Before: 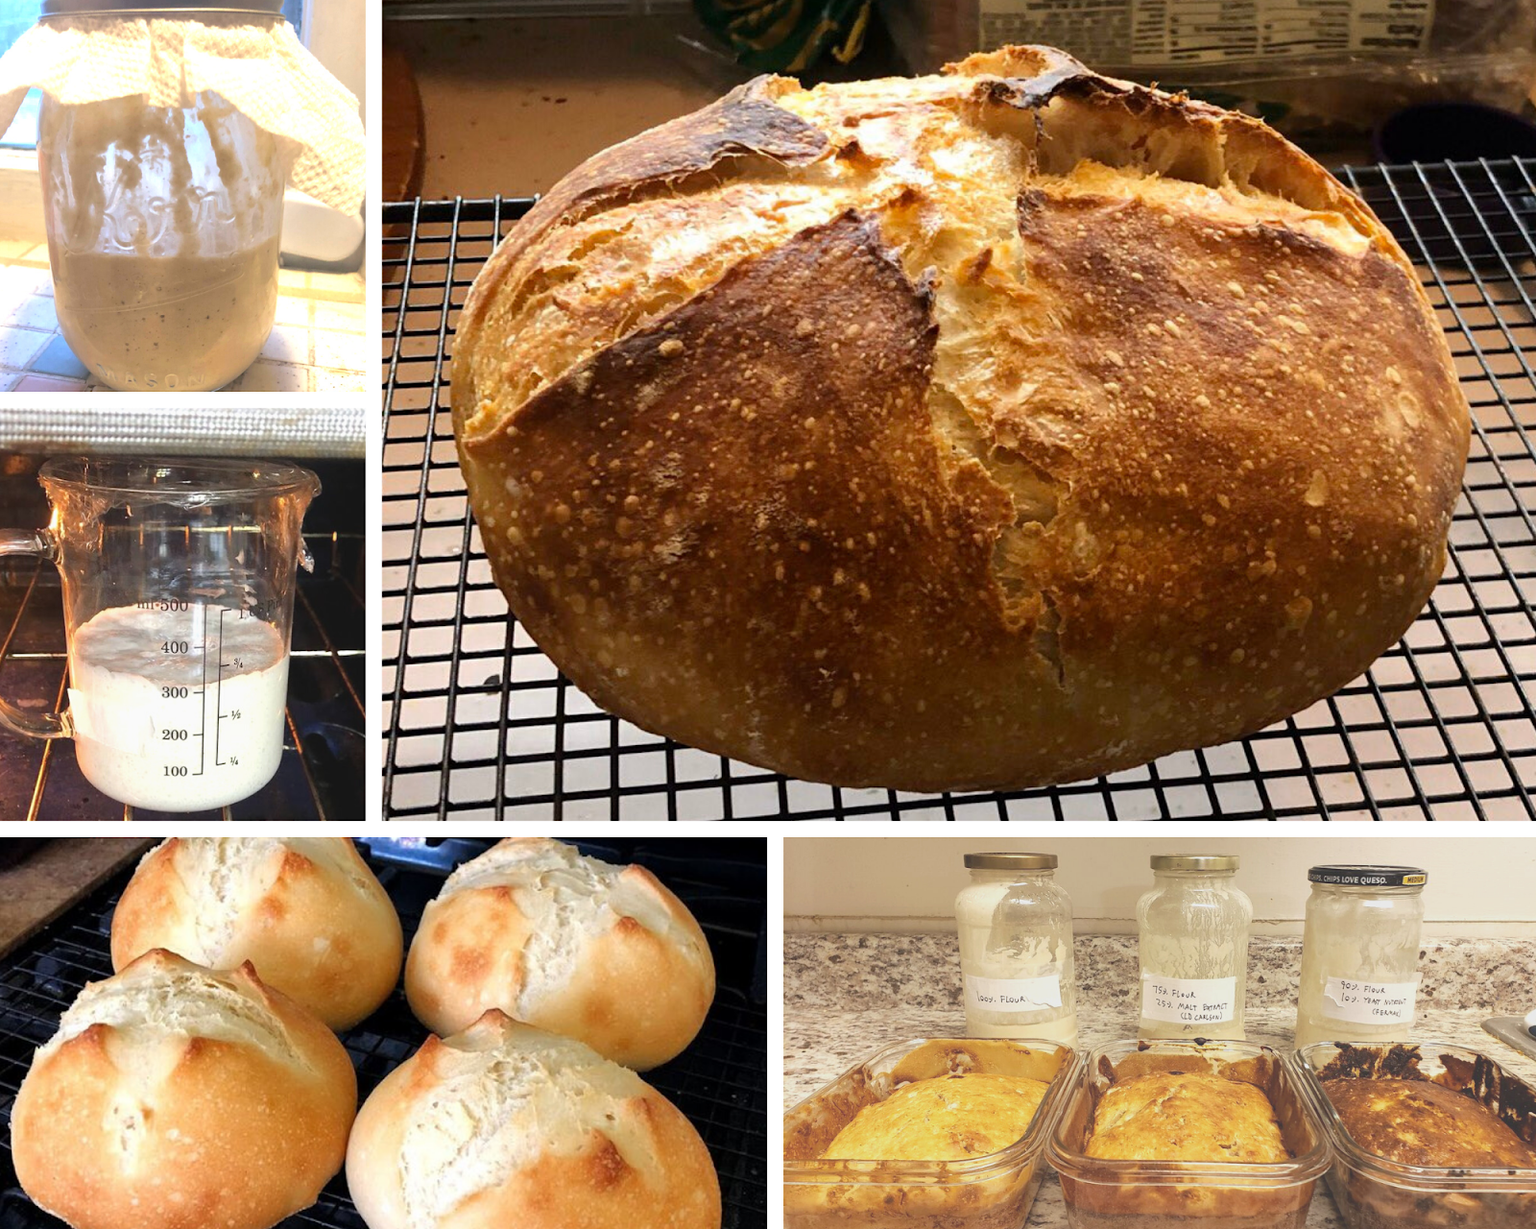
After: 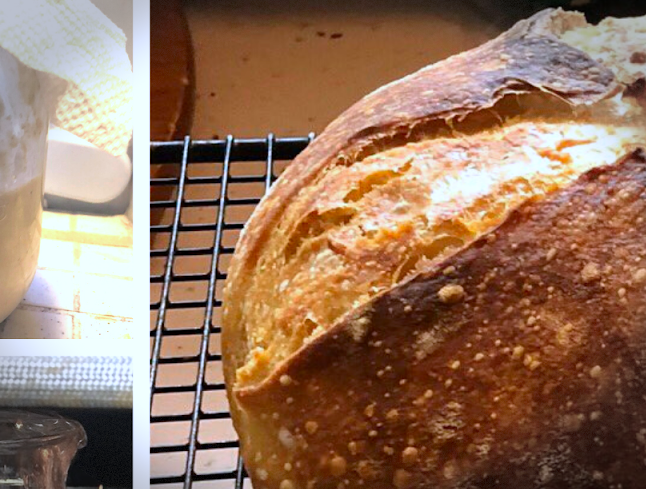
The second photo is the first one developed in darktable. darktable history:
vignetting: fall-off start 90.18%, fall-off radius 38.7%, width/height ratio 1.223, shape 1.29, dithering 8-bit output
crop: left 15.509%, top 5.447%, right 44.102%, bottom 56.274%
color correction: highlights a* 3.5, highlights b* 1.93, saturation 1.19
color calibration: x 0.381, y 0.391, temperature 4086.98 K
